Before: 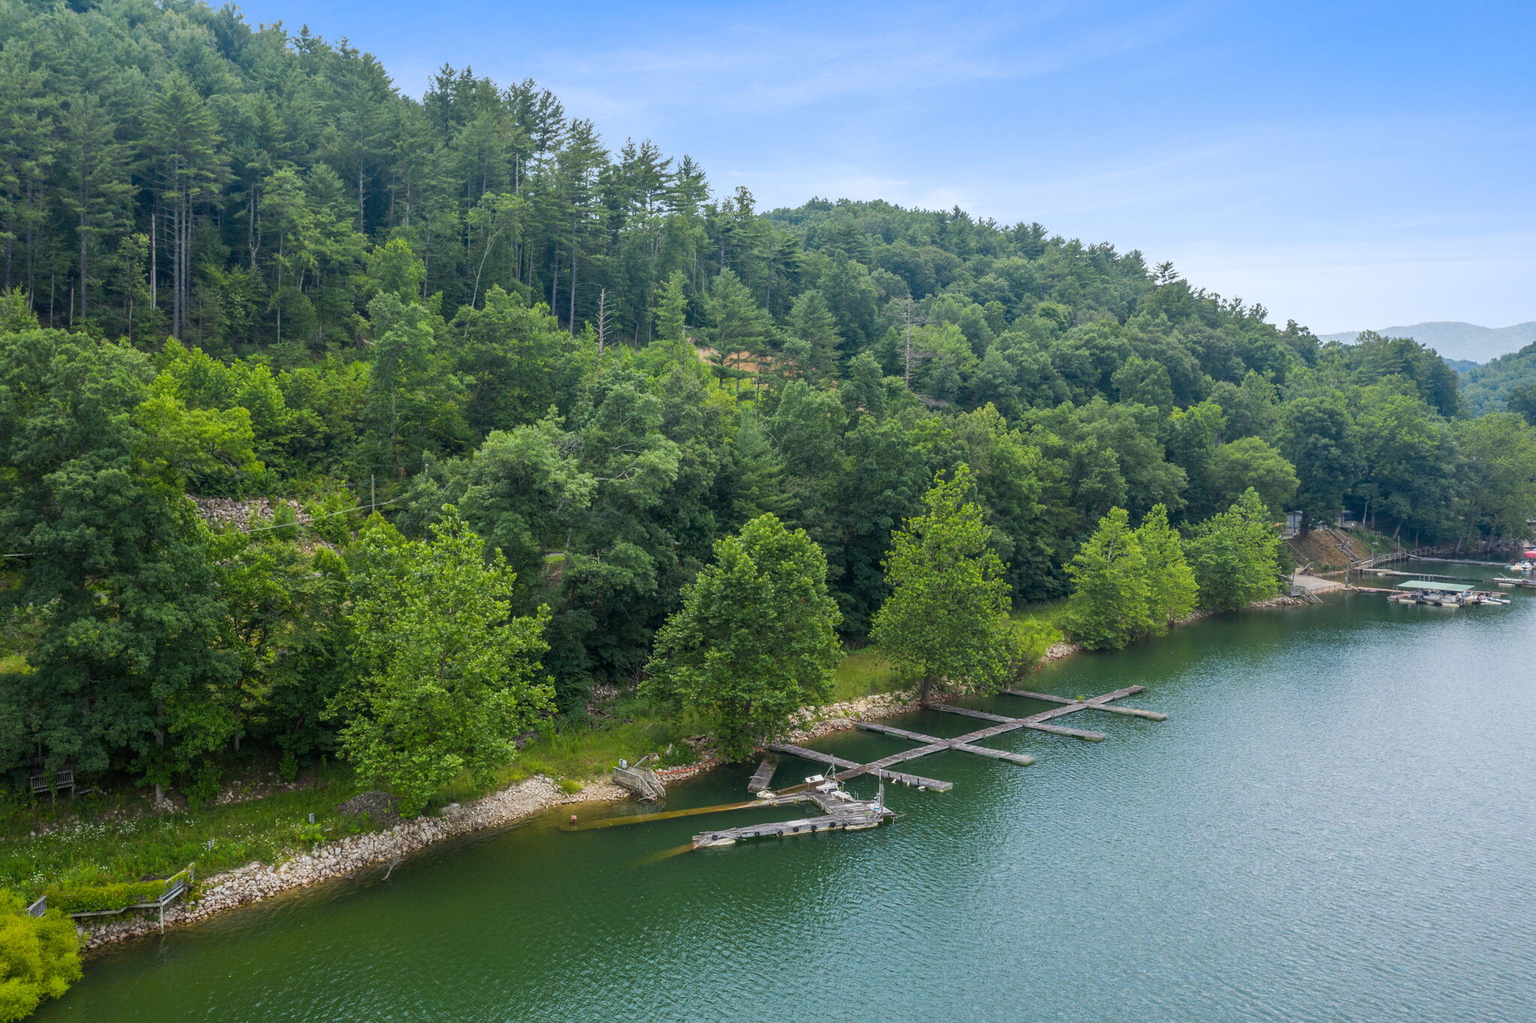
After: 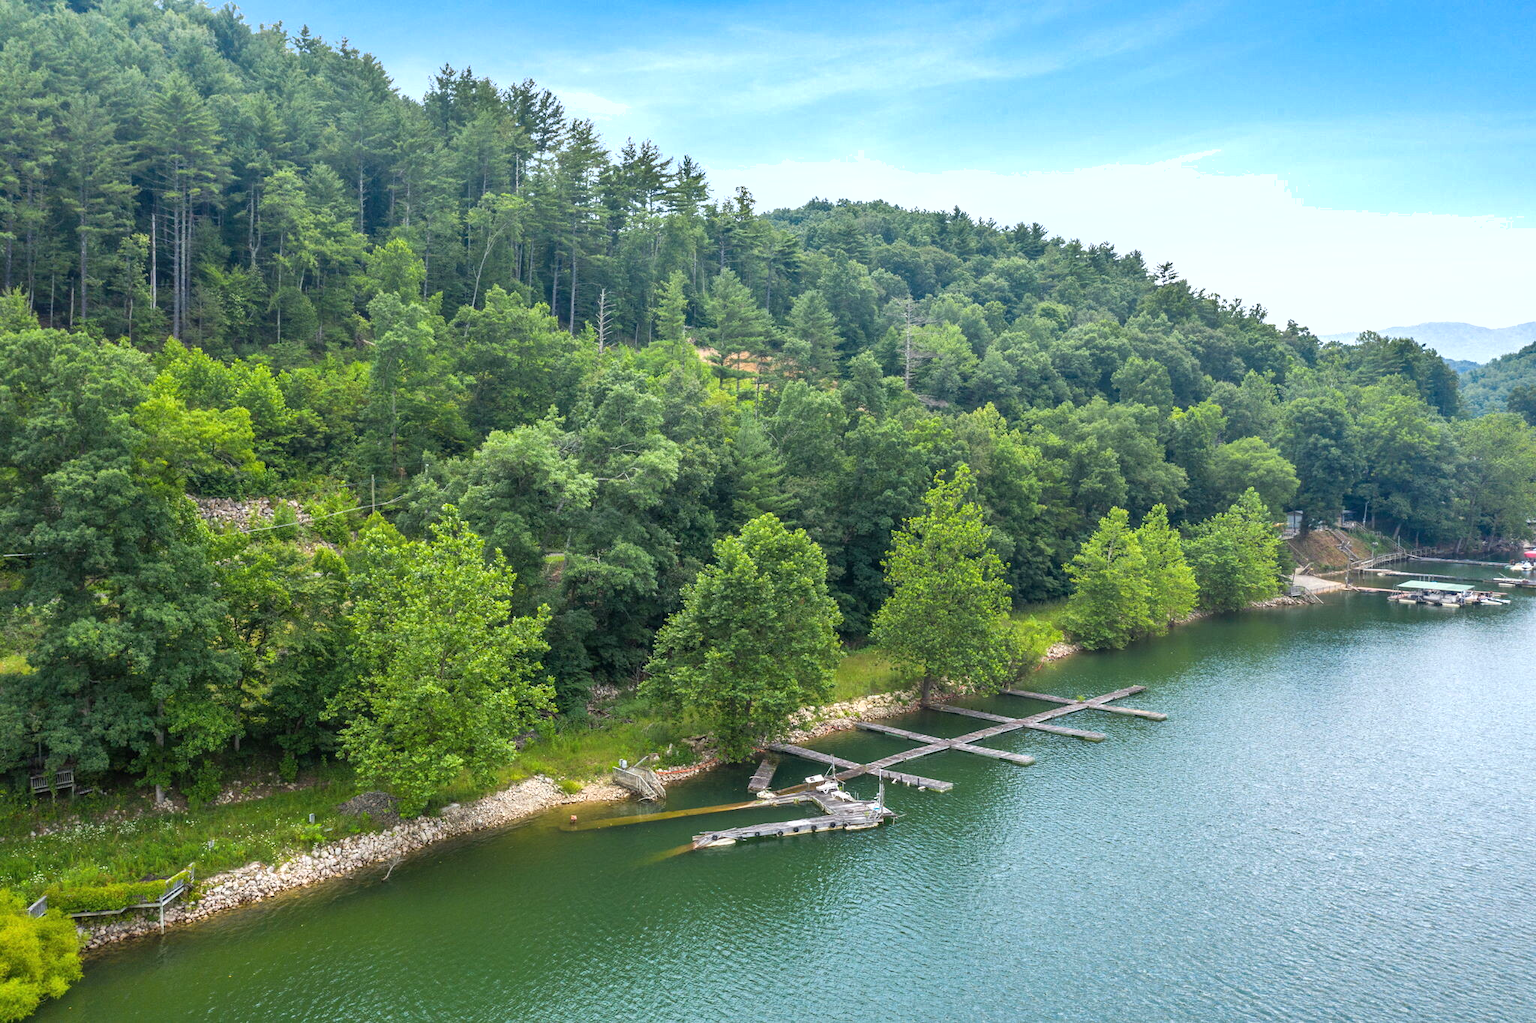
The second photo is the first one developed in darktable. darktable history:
exposure: exposure 0.643 EV, compensate highlight preservation false
shadows and highlights: soften with gaussian
